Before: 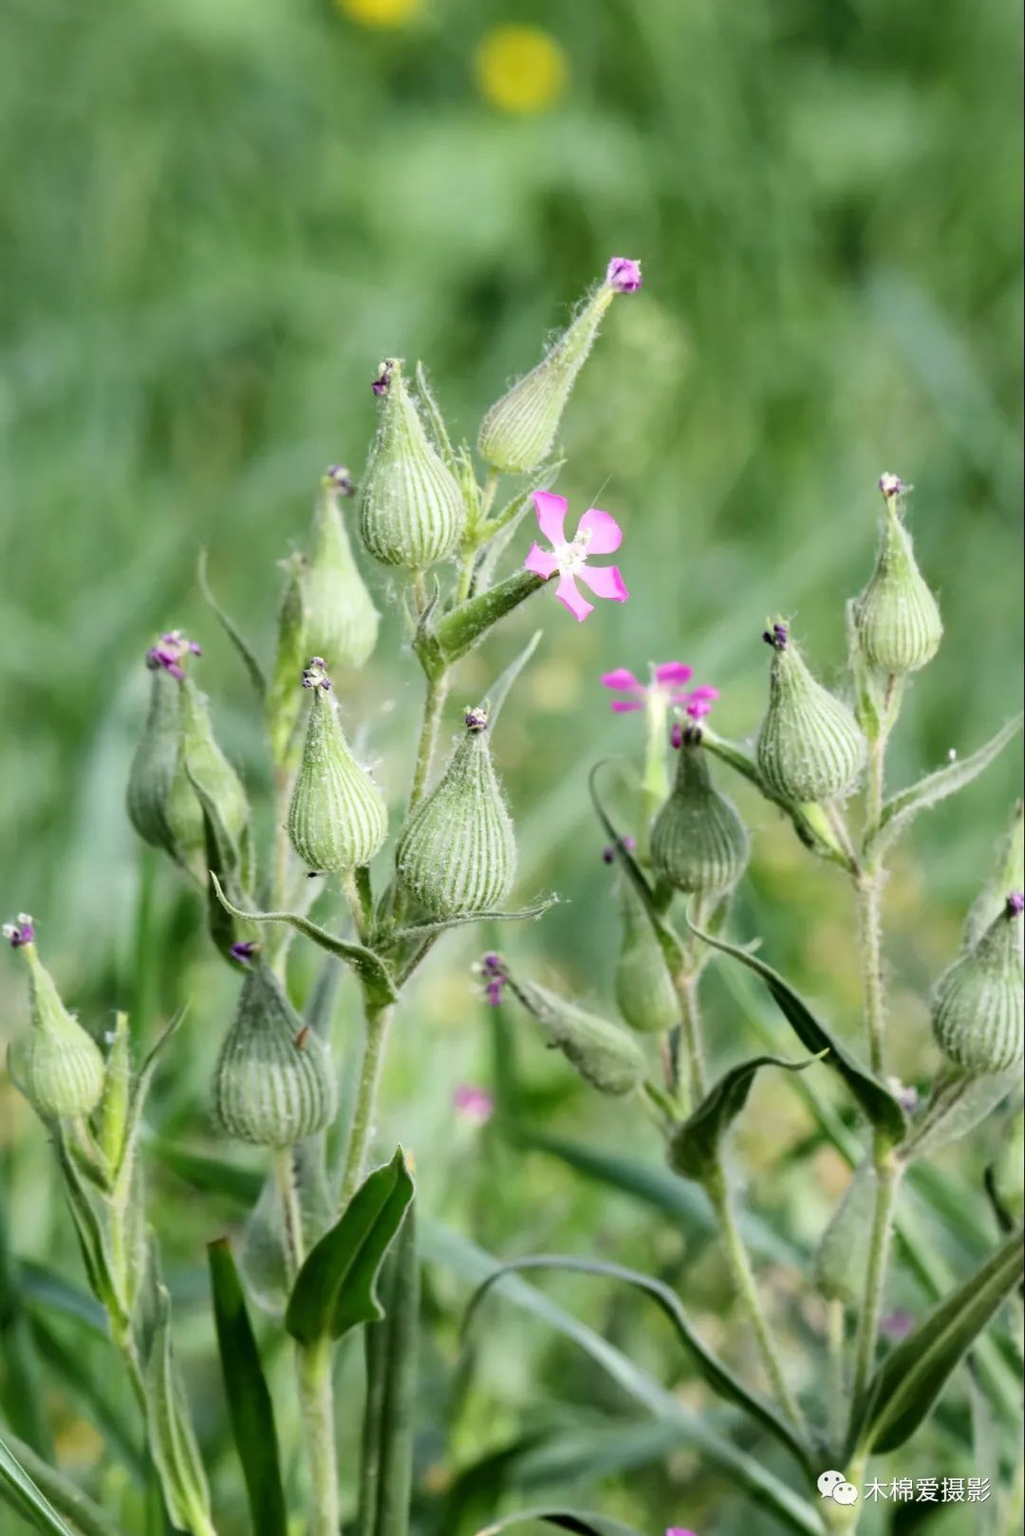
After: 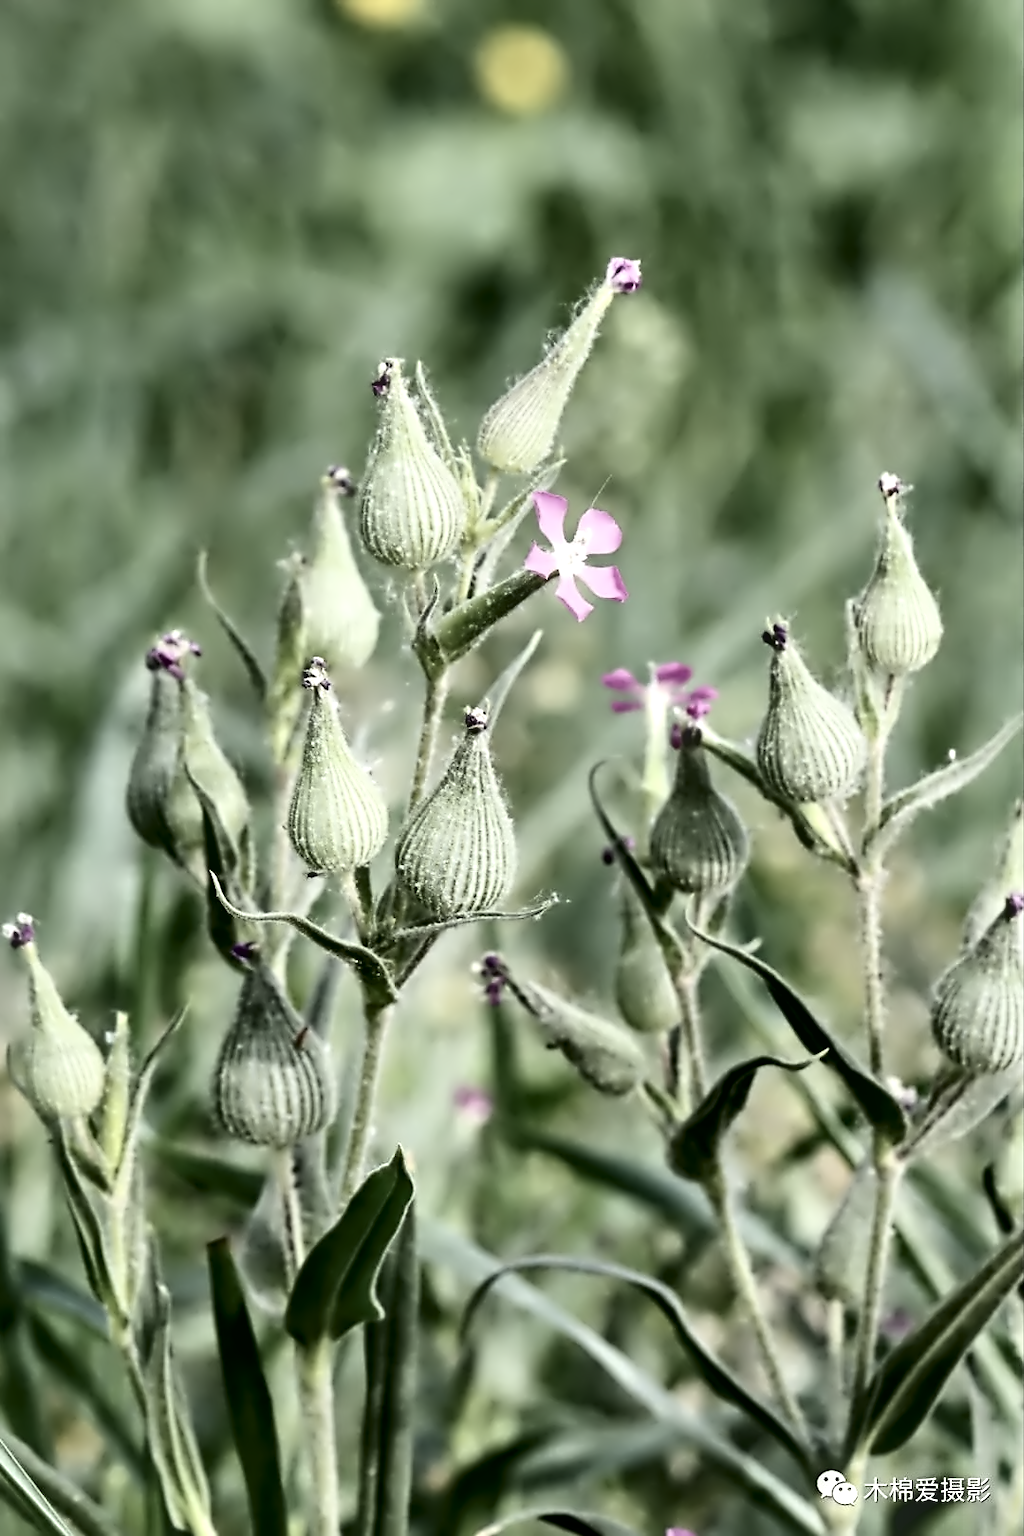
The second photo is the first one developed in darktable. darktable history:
shadows and highlights: soften with gaussian
bloom: size 9%, threshold 100%, strength 7%
contrast brightness saturation: contrast 0.2, brightness -0.11, saturation 0.1
color correction: saturation 0.5
white balance: red 1.009, blue 0.985
local contrast: mode bilateral grid, contrast 100, coarseness 100, detail 108%, midtone range 0.2
contrast equalizer: octaves 7, y [[0.5, 0.542, 0.583, 0.625, 0.667, 0.708], [0.5 ×6], [0.5 ×6], [0, 0.033, 0.067, 0.1, 0.133, 0.167], [0, 0.05, 0.1, 0.15, 0.2, 0.25]]
sharpen: amount 0.2
